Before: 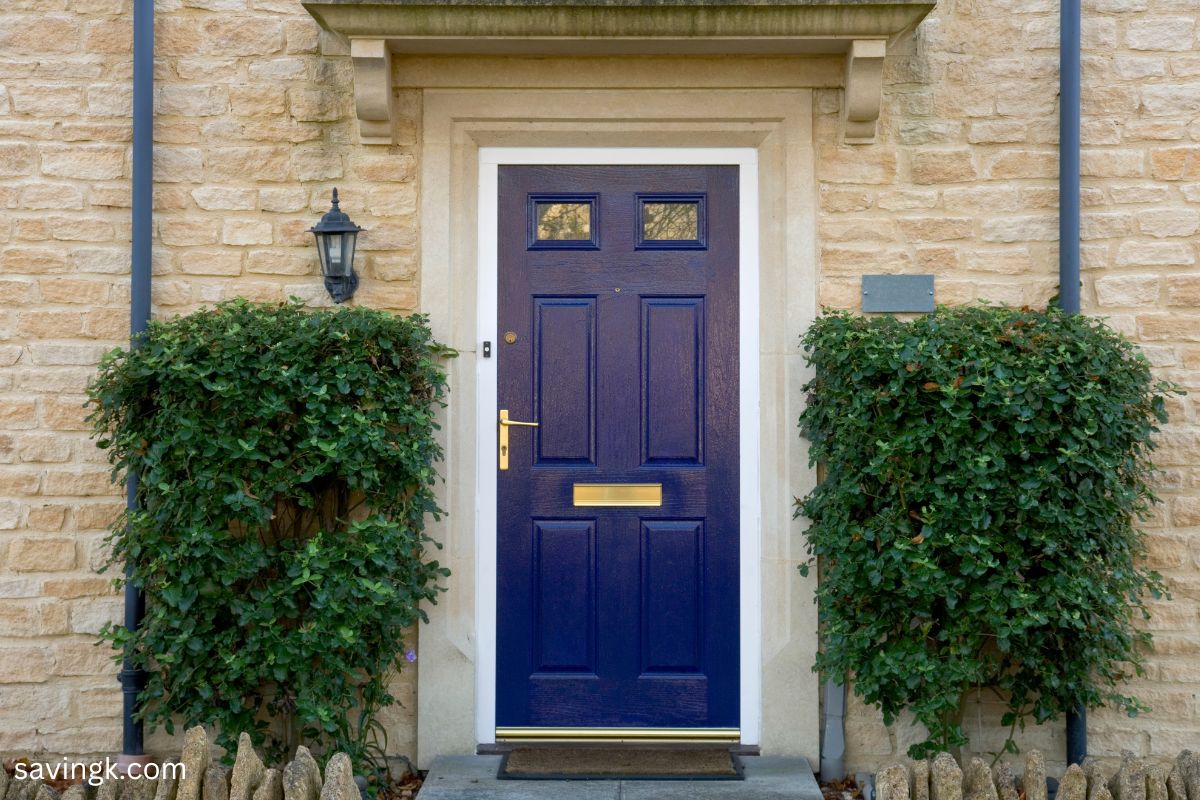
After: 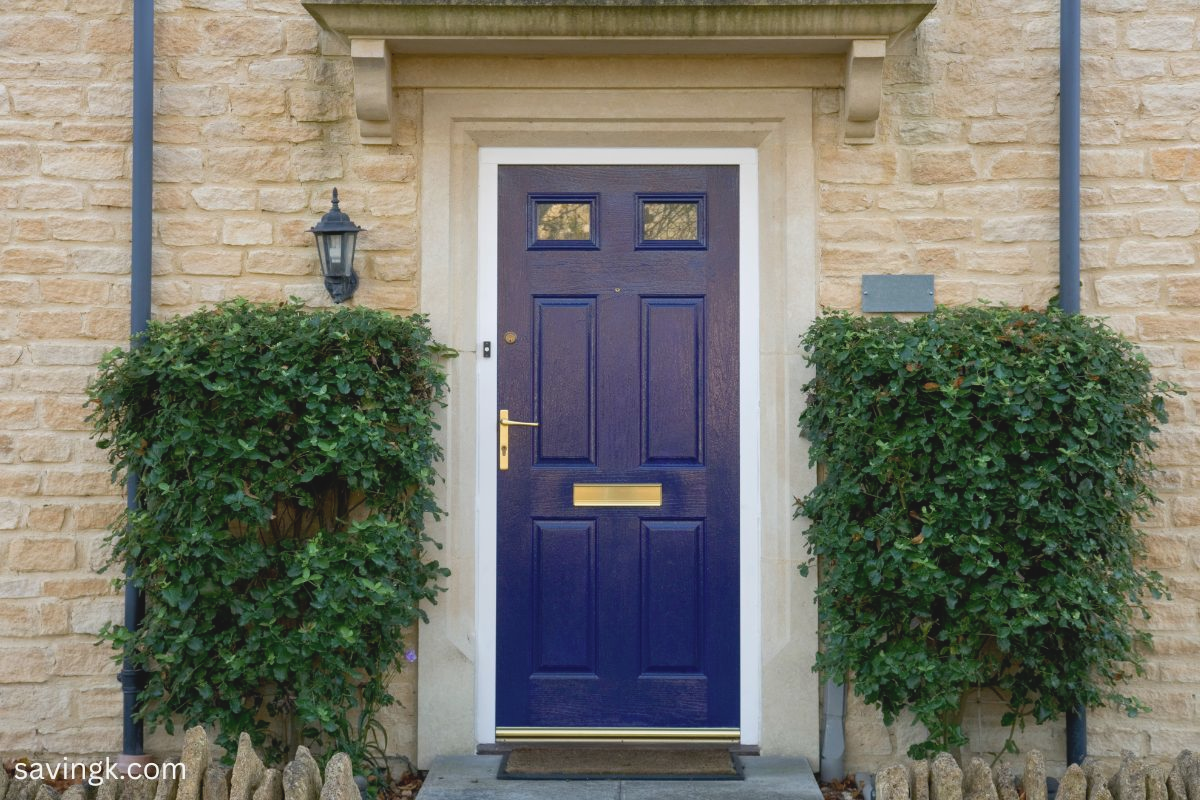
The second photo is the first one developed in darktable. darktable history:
tone curve: curves: ch0 [(0, 0.068) (1, 0.961)], preserve colors none
